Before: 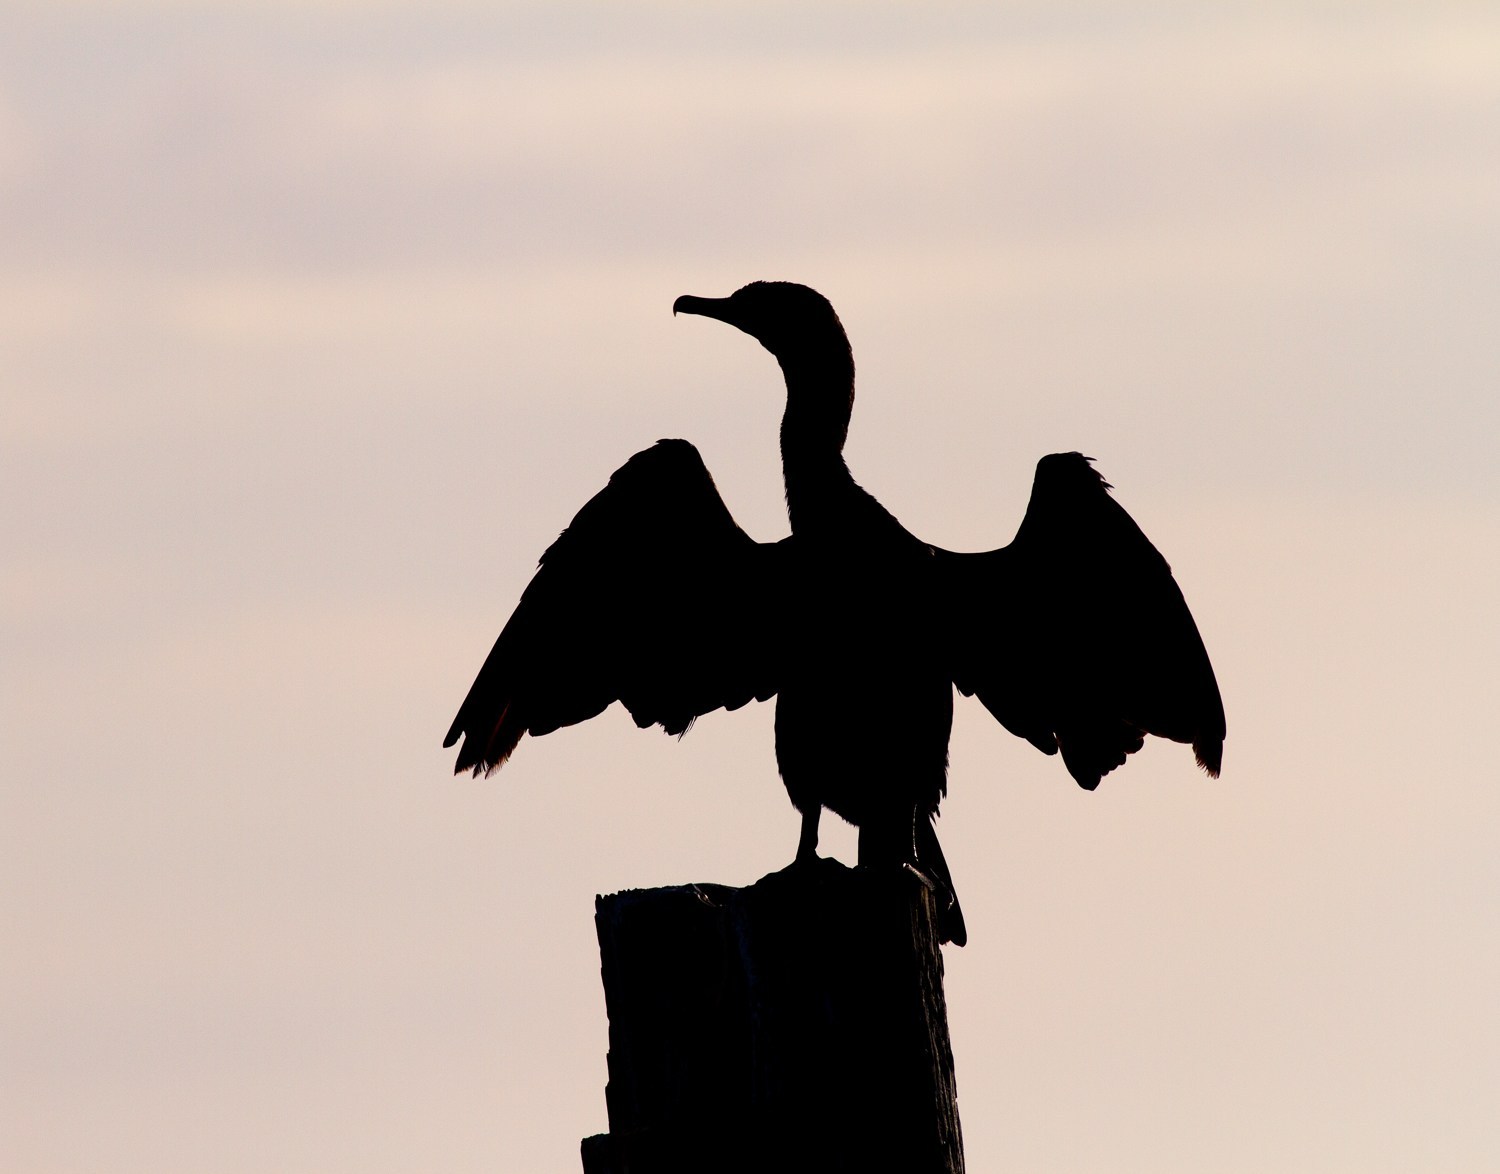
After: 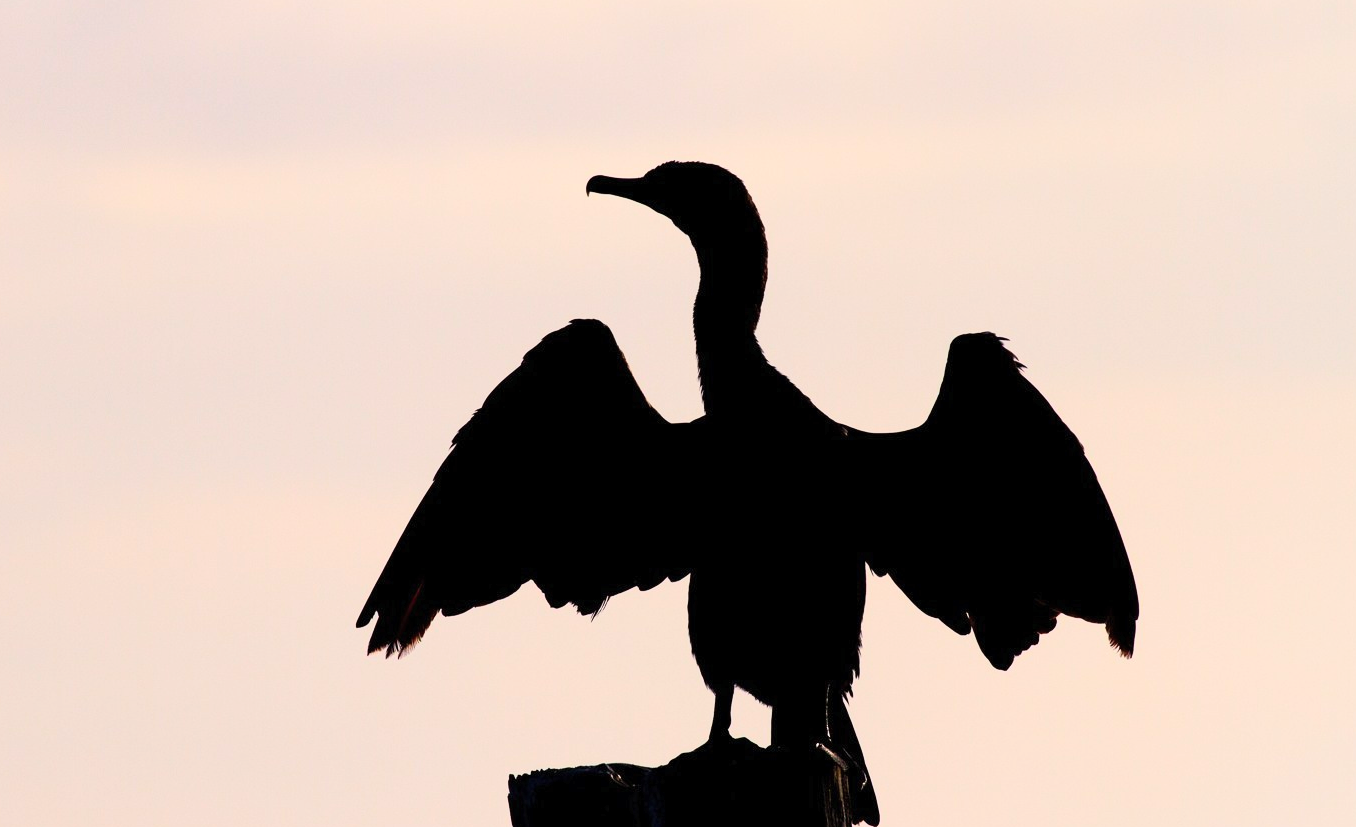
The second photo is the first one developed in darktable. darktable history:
crop: left 5.855%, top 10.283%, right 3.689%, bottom 19.209%
contrast brightness saturation: contrast 0.2, brightness 0.164, saturation 0.222
